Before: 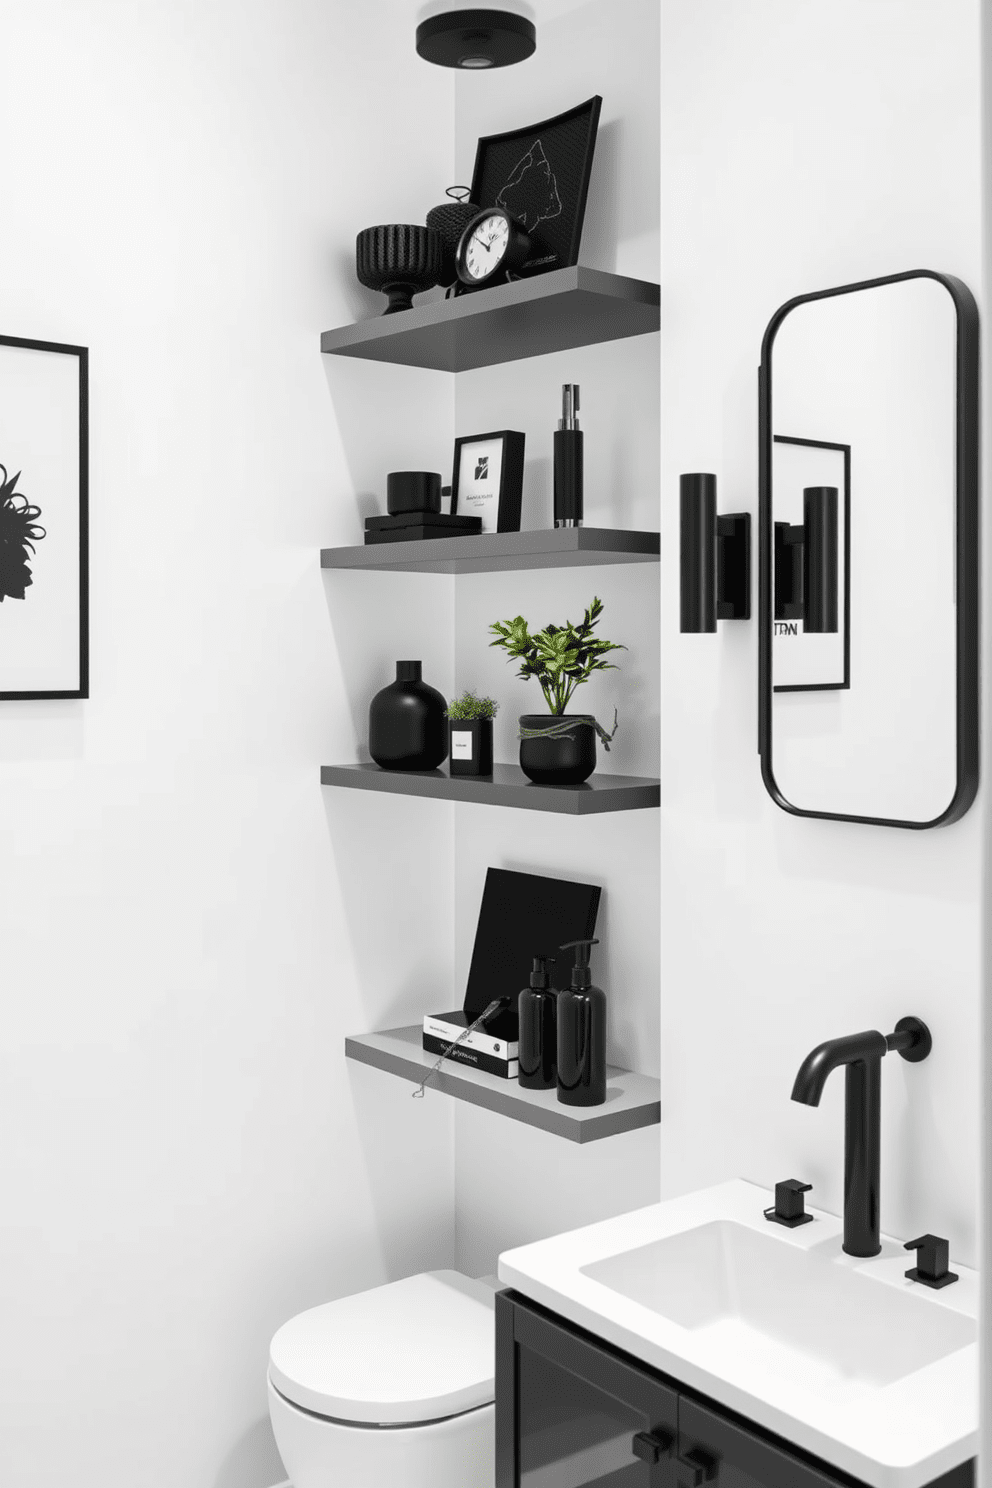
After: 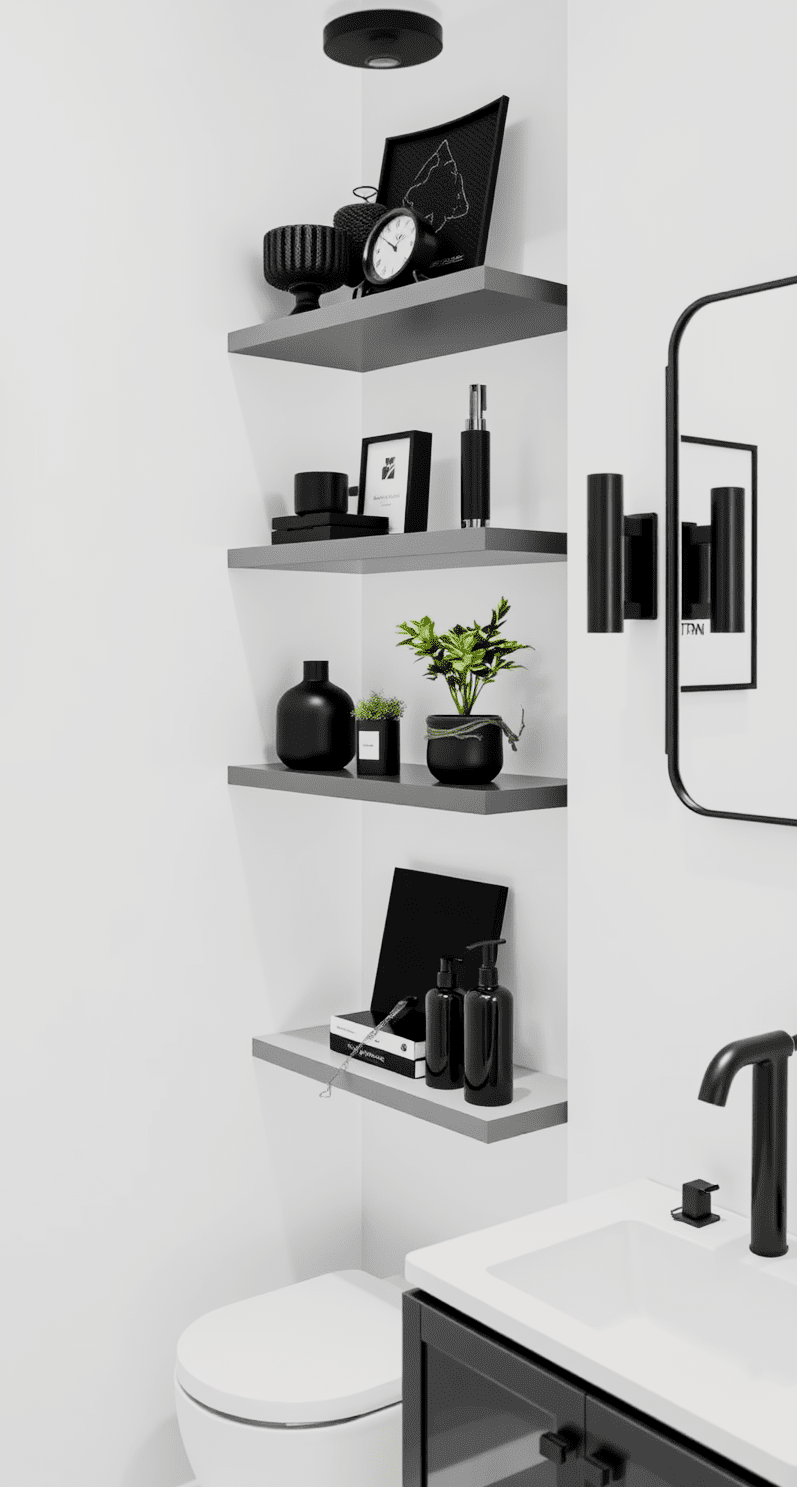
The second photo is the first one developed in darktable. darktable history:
exposure: exposure 0.201 EV, compensate highlight preservation false
filmic rgb: black relative exposure -8.89 EV, white relative exposure 4.99 EV, target black luminance 0%, hardness 3.79, latitude 66.49%, contrast 0.816, highlights saturation mix 10.08%, shadows ↔ highlights balance 20.31%, iterations of high-quality reconstruction 0
contrast brightness saturation: contrast 0.226, brightness 0.115, saturation 0.29
crop and rotate: left 9.472%, right 10.113%
